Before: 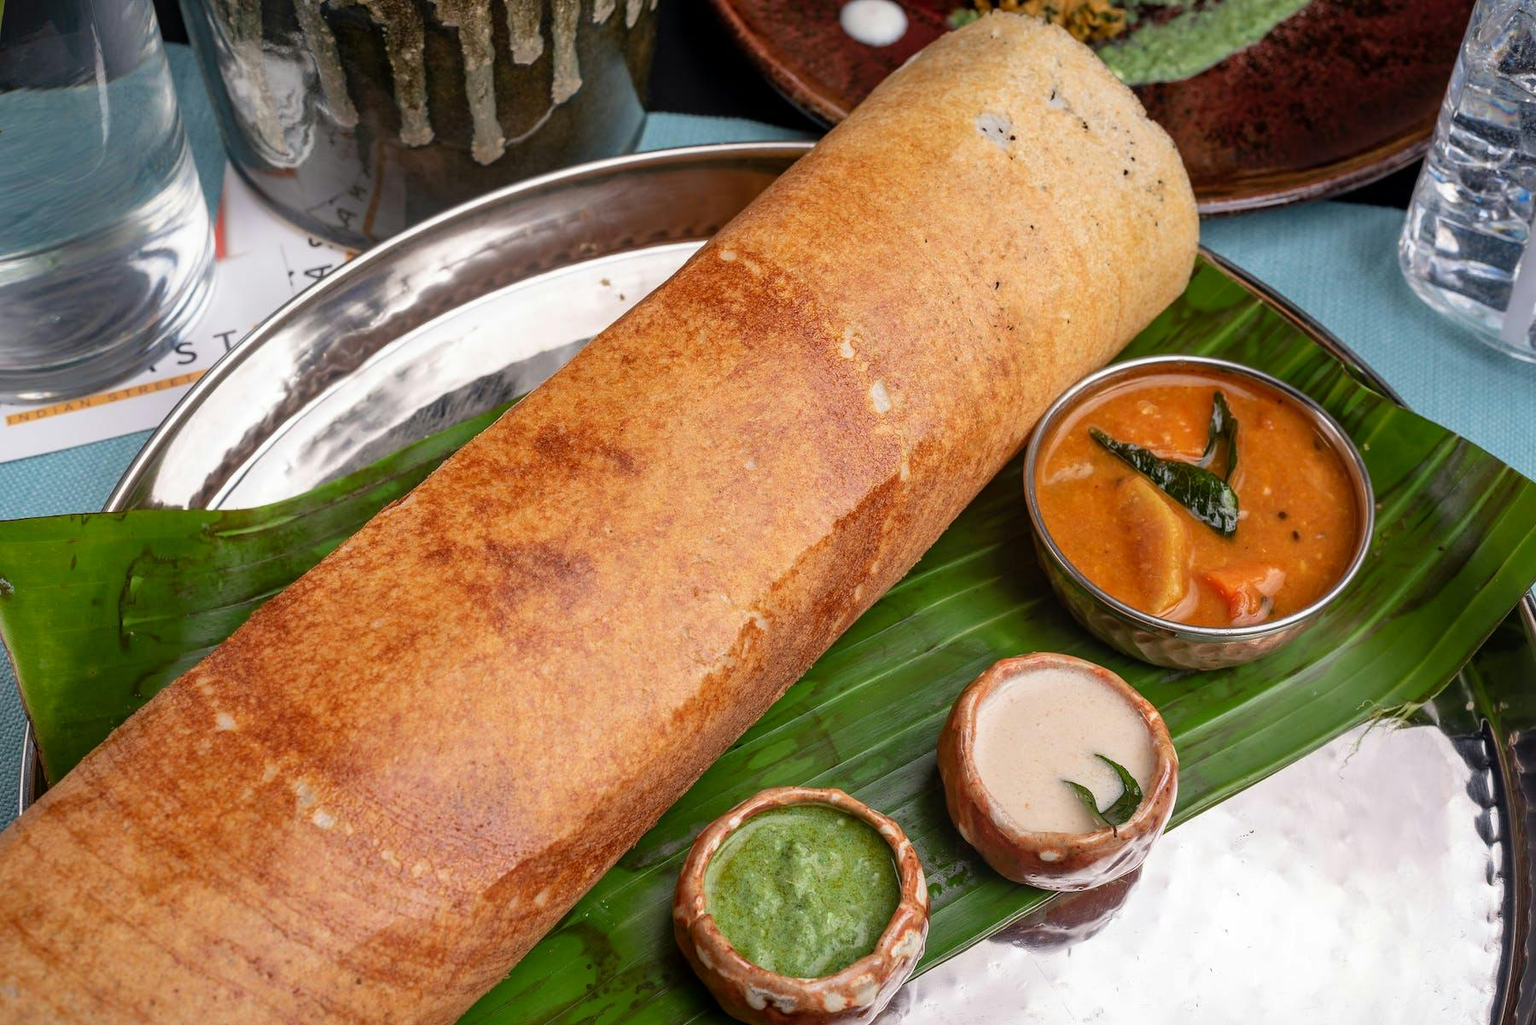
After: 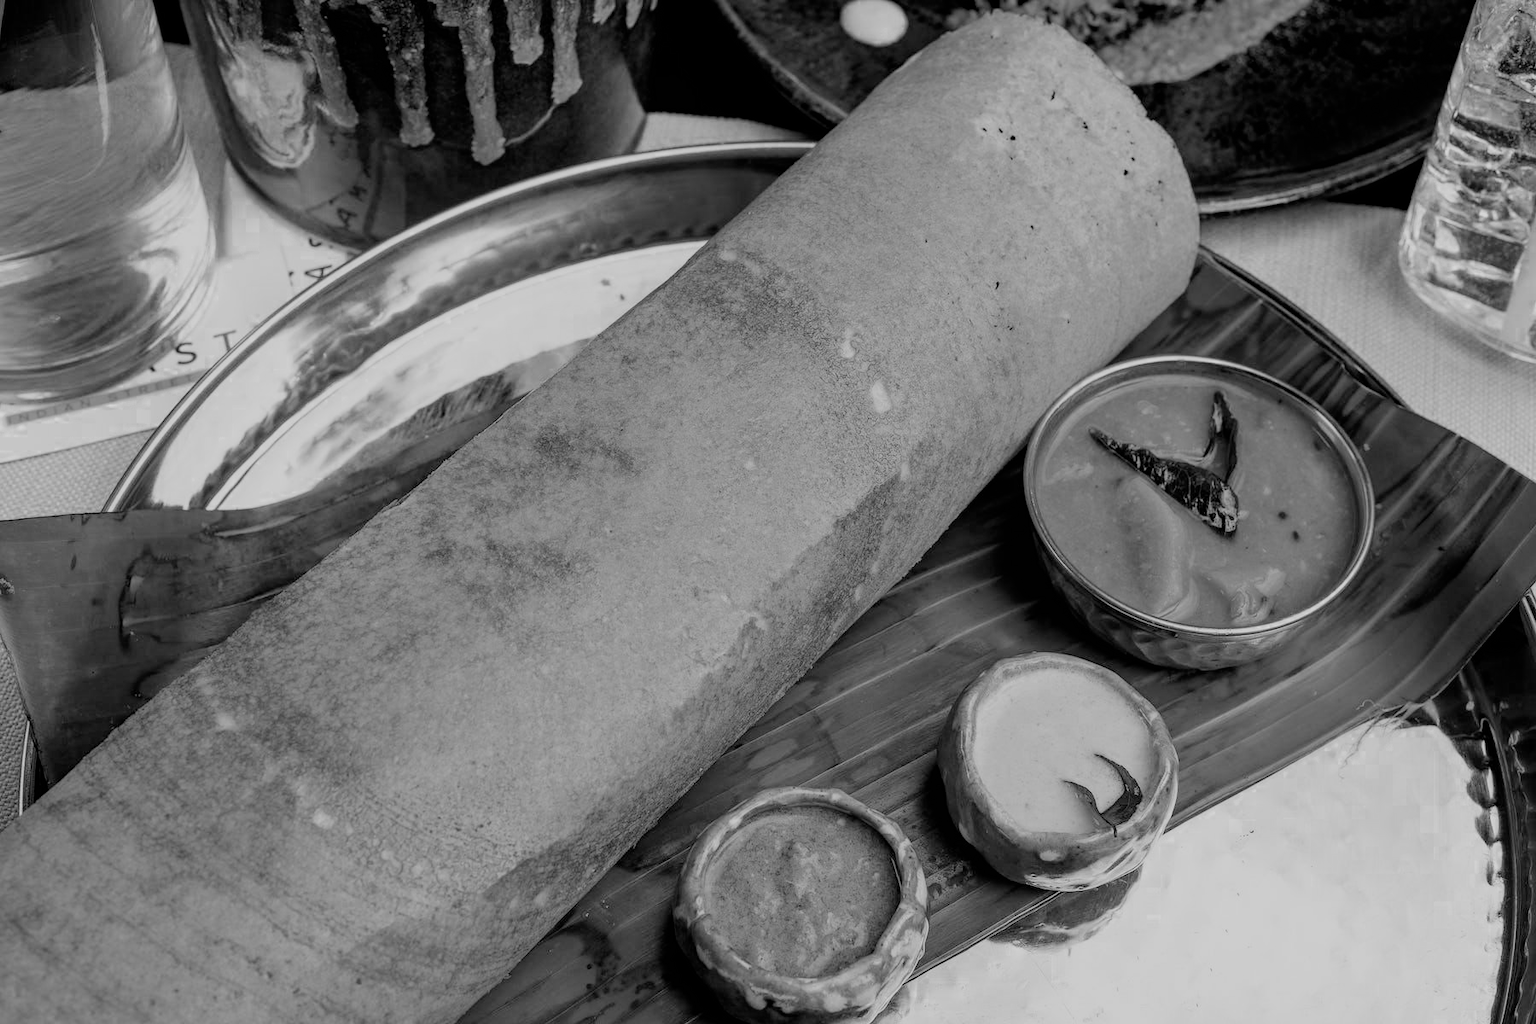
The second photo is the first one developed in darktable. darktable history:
filmic rgb: black relative exposure -6.98 EV, white relative exposure 5.66 EV, hardness 2.86
color balance rgb: shadows lift › hue 86.57°, global offset › luminance -0.335%, global offset › chroma 0.106%, global offset › hue 166.97°, perceptual saturation grading › global saturation 29.717%, global vibrance 41.54%
color zones: curves: ch0 [(0, 0.613) (0.01, 0.613) (0.245, 0.448) (0.498, 0.529) (0.642, 0.665) (0.879, 0.777) (0.99, 0.613)]; ch1 [(0, 0) (0.143, 0) (0.286, 0) (0.429, 0) (0.571, 0) (0.714, 0) (0.857, 0)]
